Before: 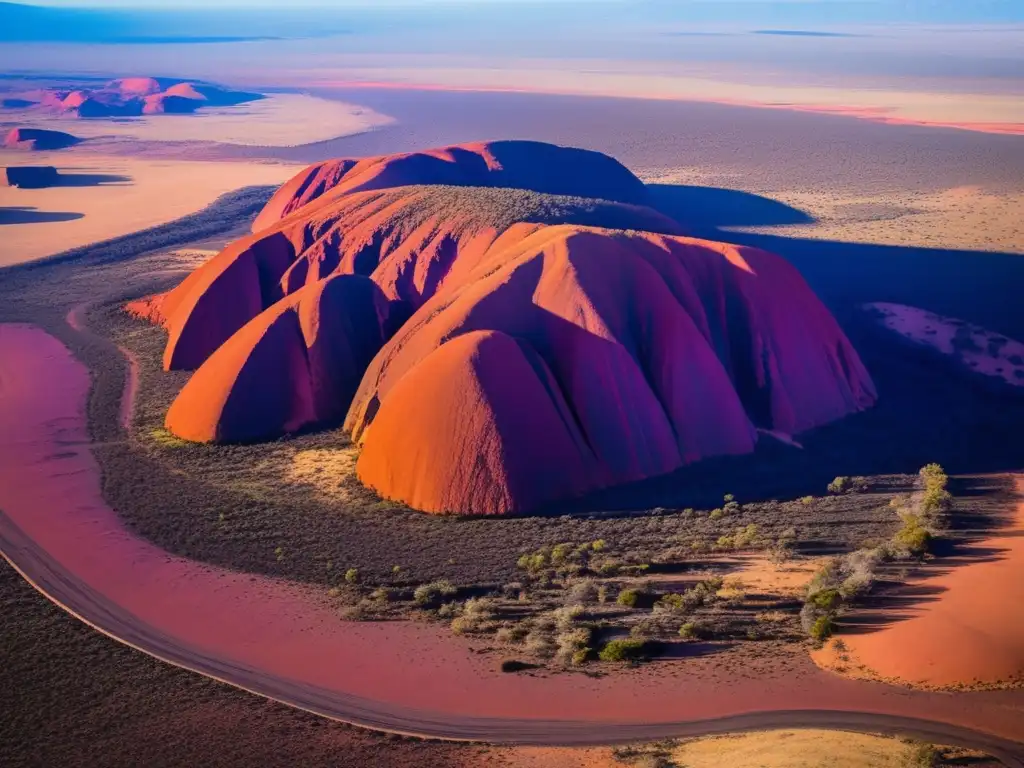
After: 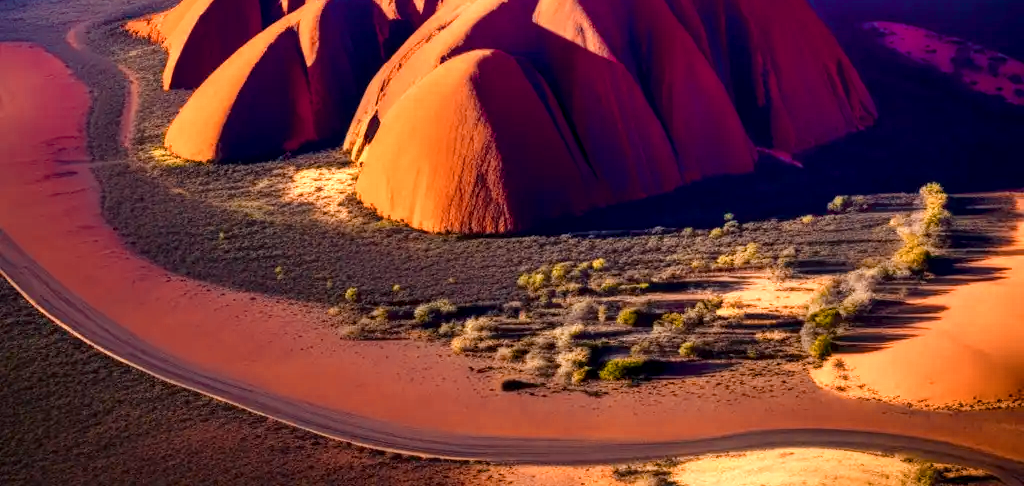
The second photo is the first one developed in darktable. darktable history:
color balance rgb: power › hue 328.47°, highlights gain › chroma 2.979%, highlights gain › hue 73.68°, perceptual saturation grading › global saturation 19.532%, perceptual saturation grading › highlights -24.744%, perceptual saturation grading › shadows 49.906%, global vibrance 20%
local contrast: on, module defaults
crop and rotate: top 36.67%
color zones: curves: ch0 [(0.018, 0.548) (0.197, 0.654) (0.425, 0.447) (0.605, 0.658) (0.732, 0.579)]; ch1 [(0.105, 0.531) (0.224, 0.531) (0.386, 0.39) (0.618, 0.456) (0.732, 0.456) (0.956, 0.421)]; ch2 [(0.039, 0.583) (0.215, 0.465) (0.399, 0.544) (0.465, 0.548) (0.614, 0.447) (0.724, 0.43) (0.882, 0.623) (0.956, 0.632)]
